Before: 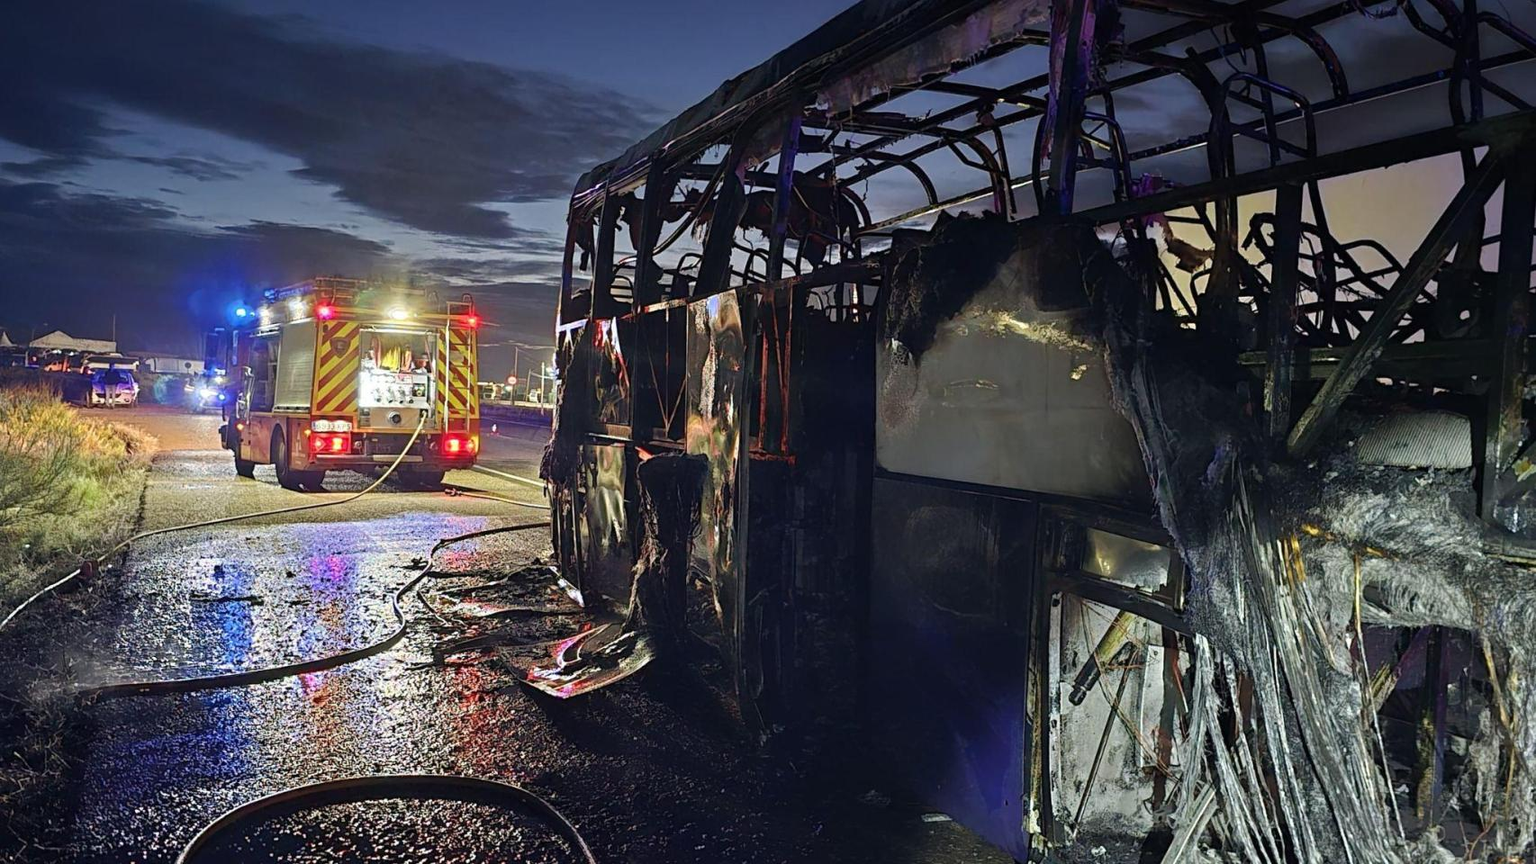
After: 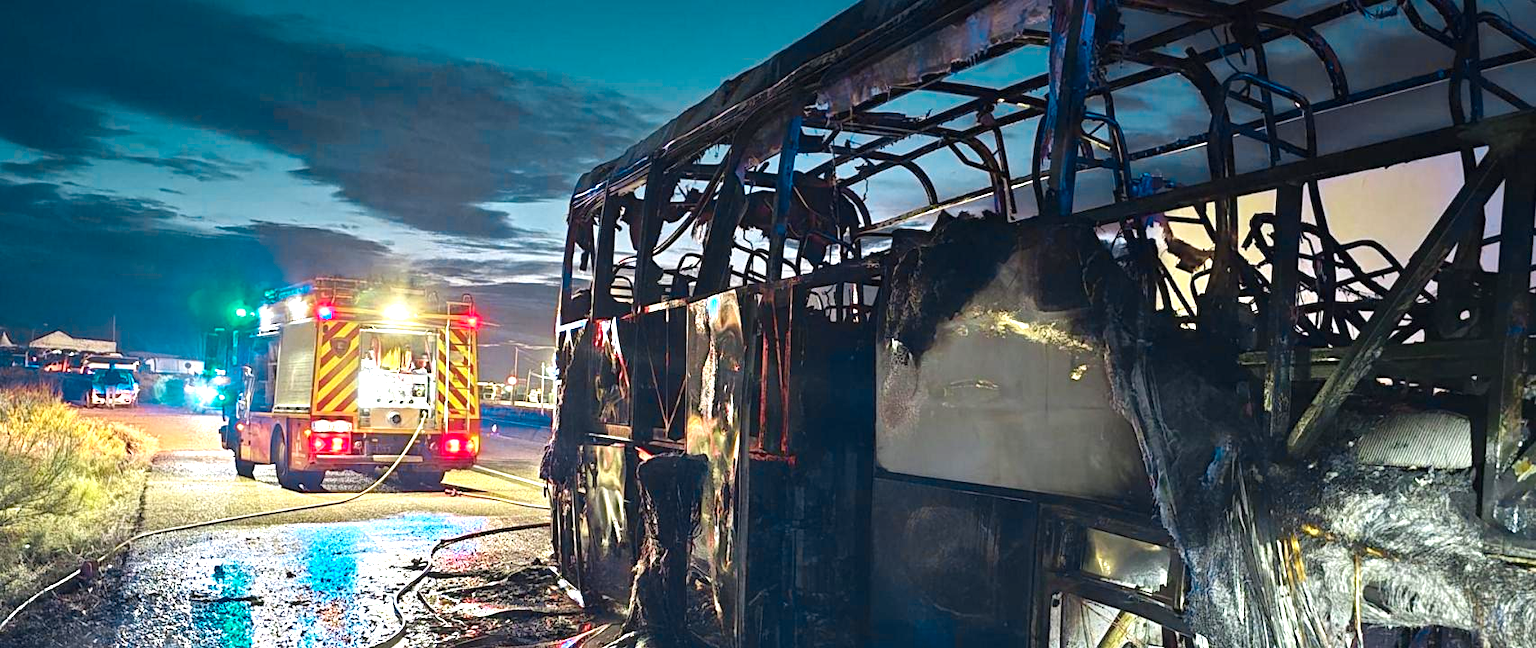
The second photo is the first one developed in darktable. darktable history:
crop: bottom 24.987%
exposure: black level correction 0, exposure 1.103 EV, compensate highlight preservation false
color zones: curves: ch0 [(0.254, 0.492) (0.724, 0.62)]; ch1 [(0.25, 0.528) (0.719, 0.796)]; ch2 [(0, 0.472) (0.25, 0.5) (0.73, 0.184)]
